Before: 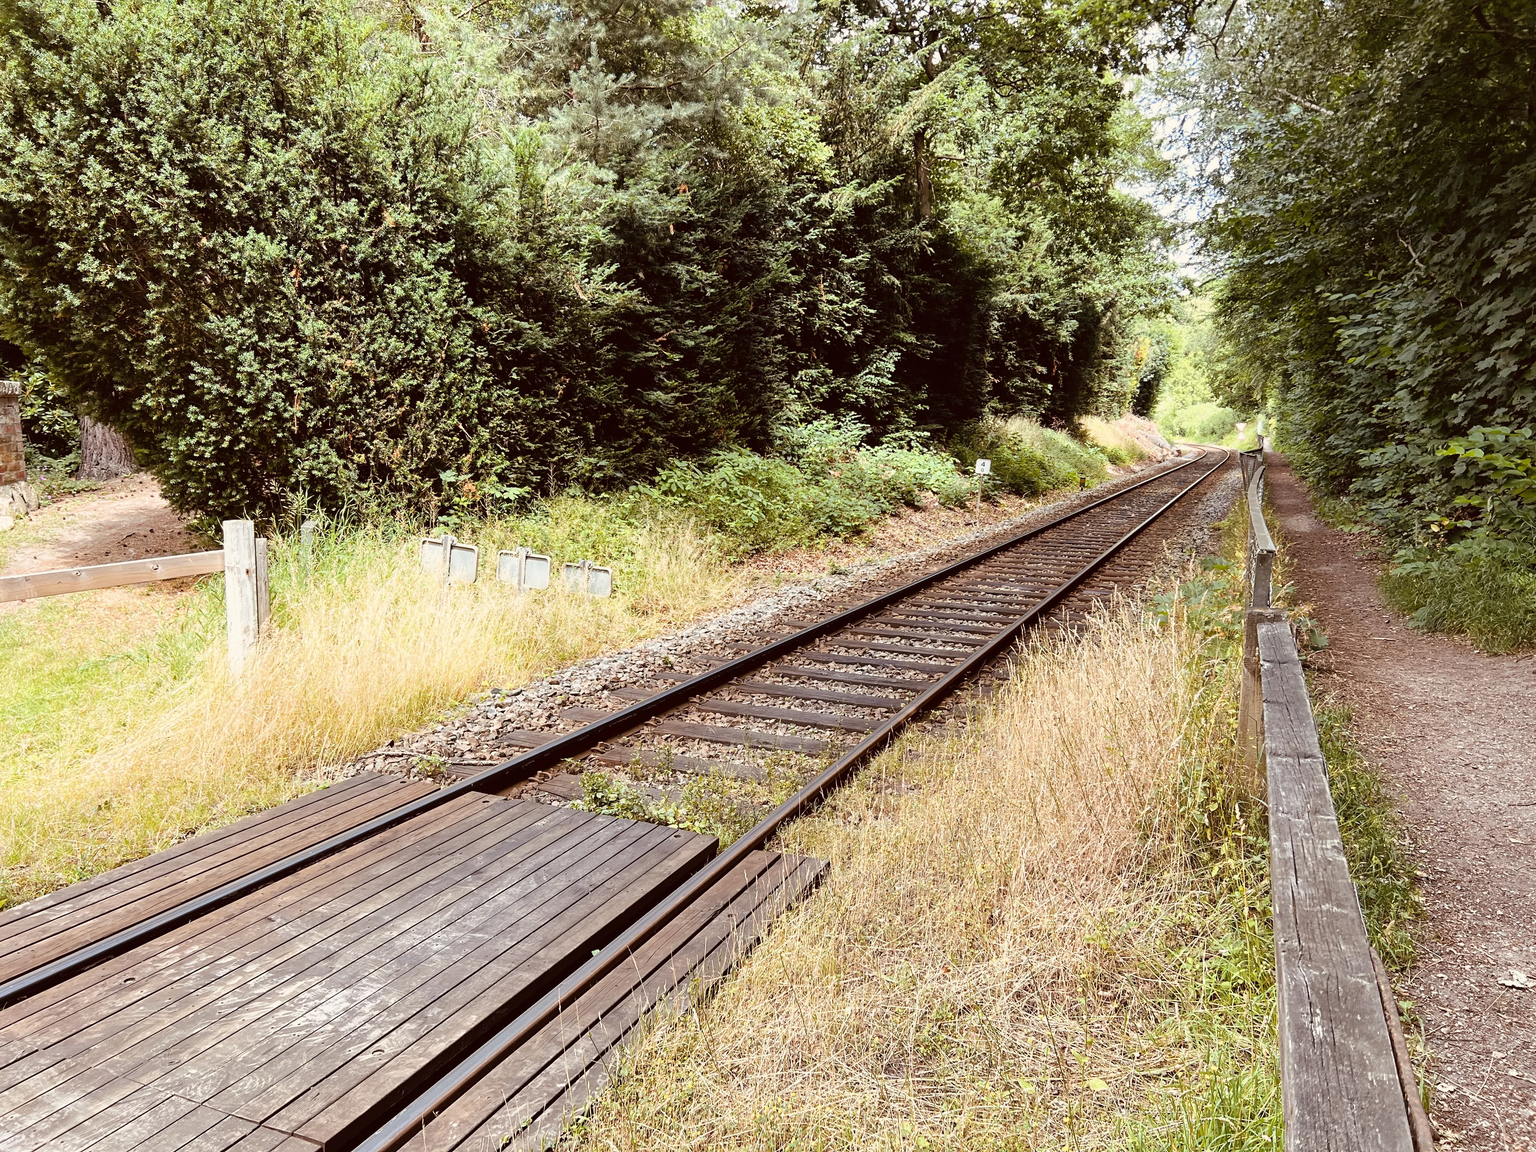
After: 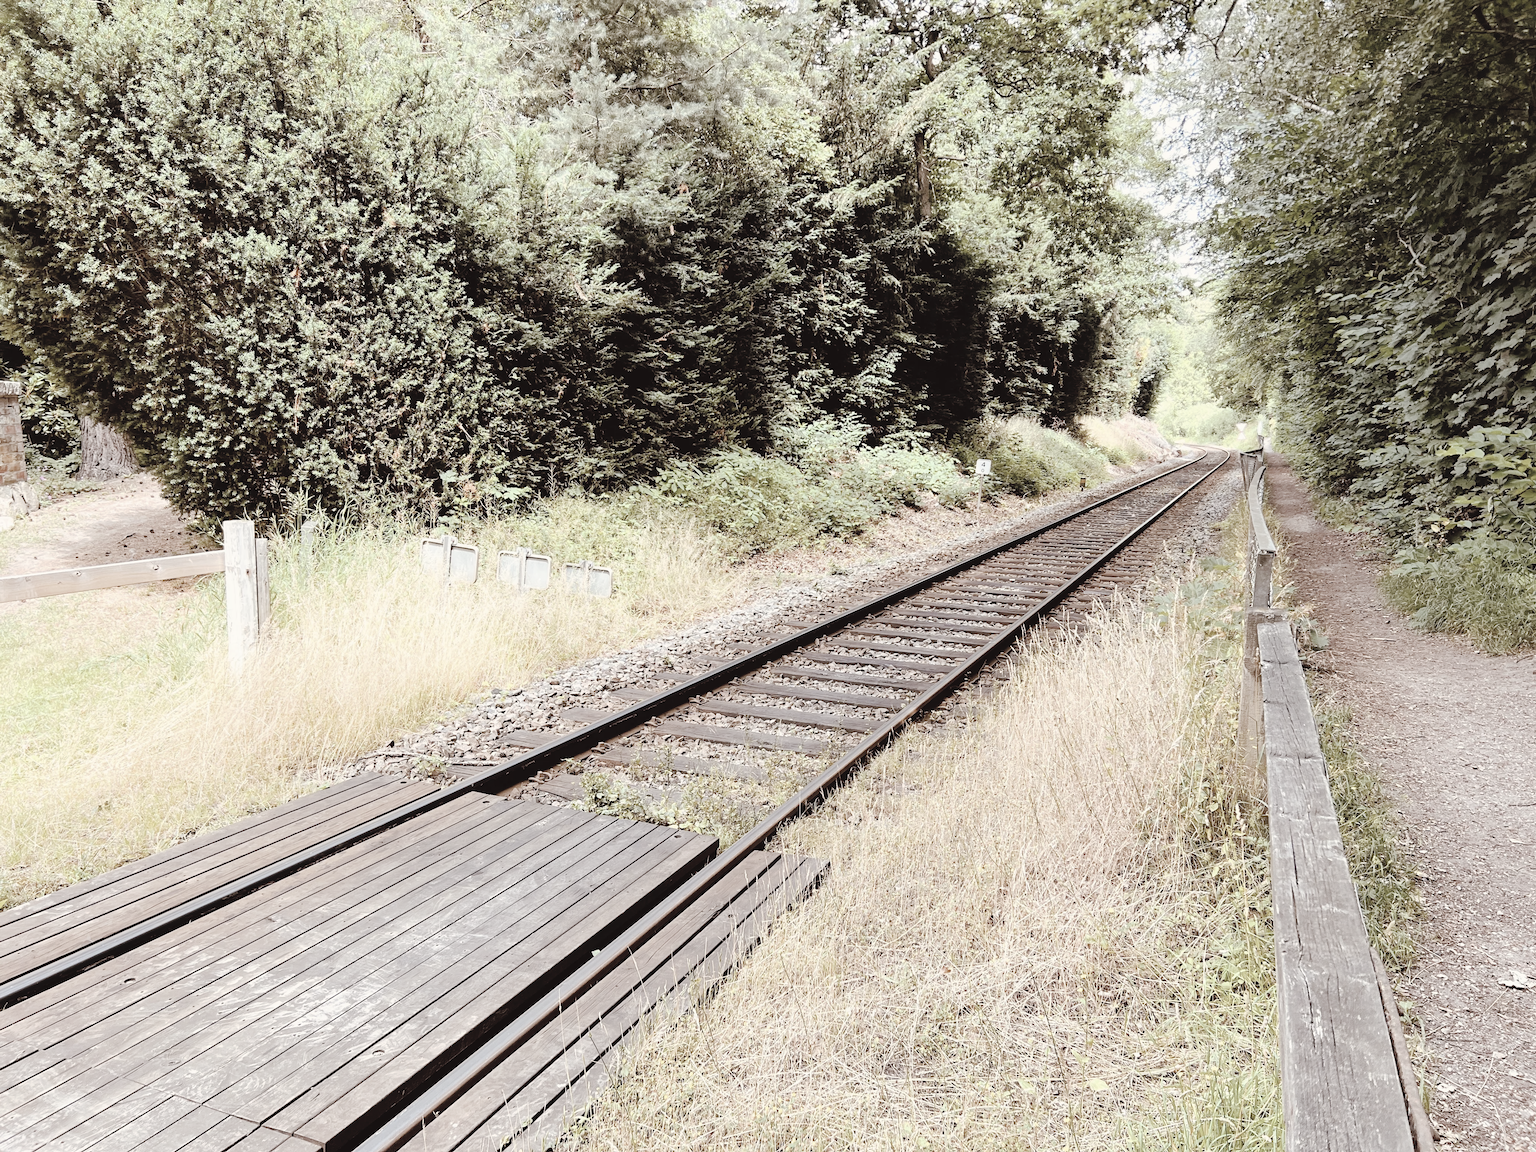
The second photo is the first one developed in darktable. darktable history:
tone curve: curves: ch0 [(0, 0) (0.003, 0.015) (0.011, 0.021) (0.025, 0.032) (0.044, 0.046) (0.069, 0.062) (0.1, 0.08) (0.136, 0.117) (0.177, 0.165) (0.224, 0.221) (0.277, 0.298) (0.335, 0.385) (0.399, 0.469) (0.468, 0.558) (0.543, 0.637) (0.623, 0.708) (0.709, 0.771) (0.801, 0.84) (0.898, 0.907) (1, 1)], preserve colors none
contrast brightness saturation: brightness 0.18, saturation -0.5
